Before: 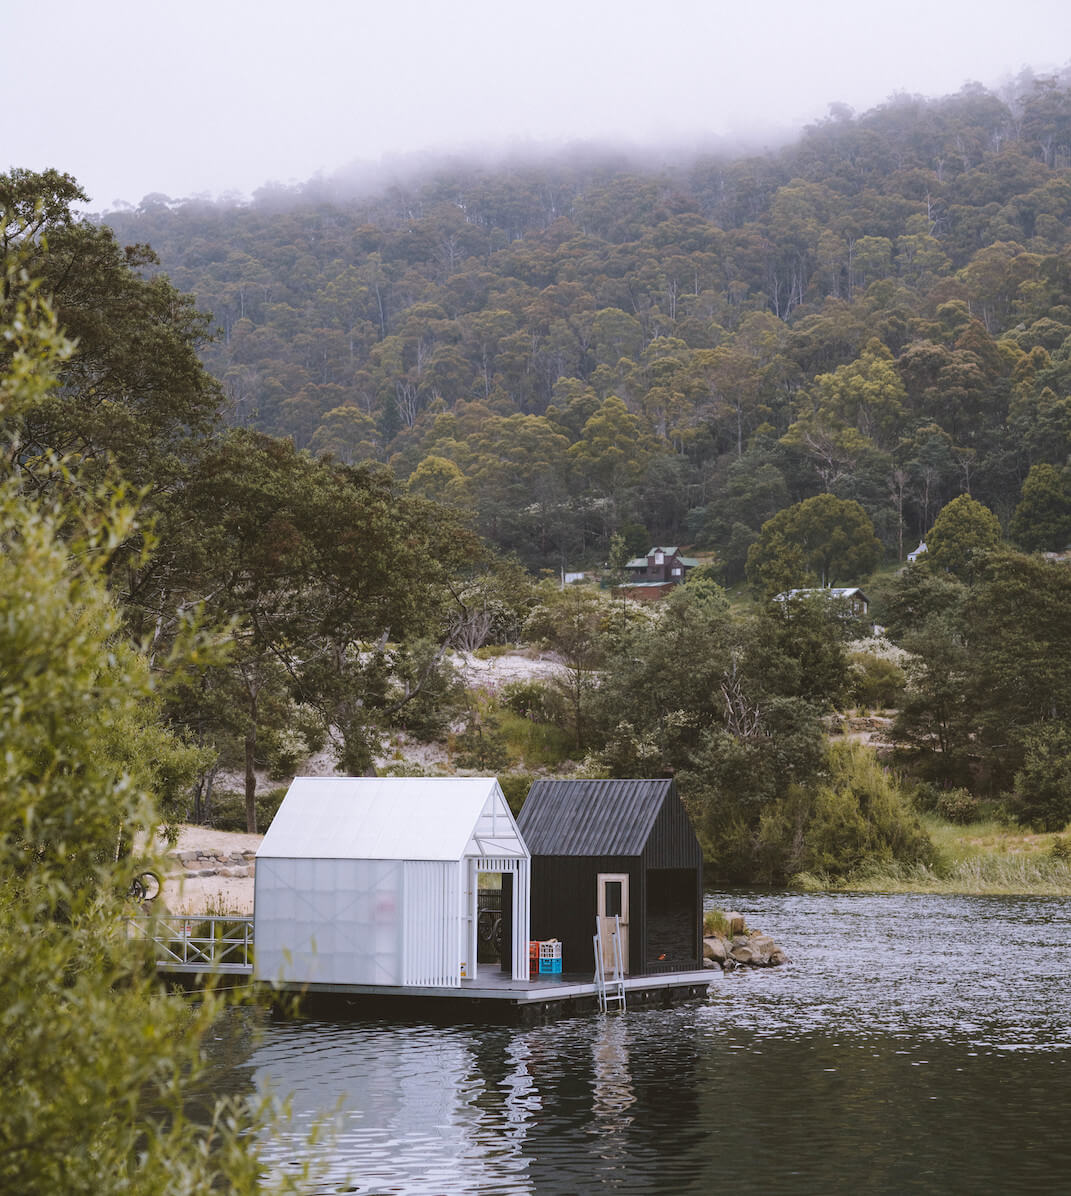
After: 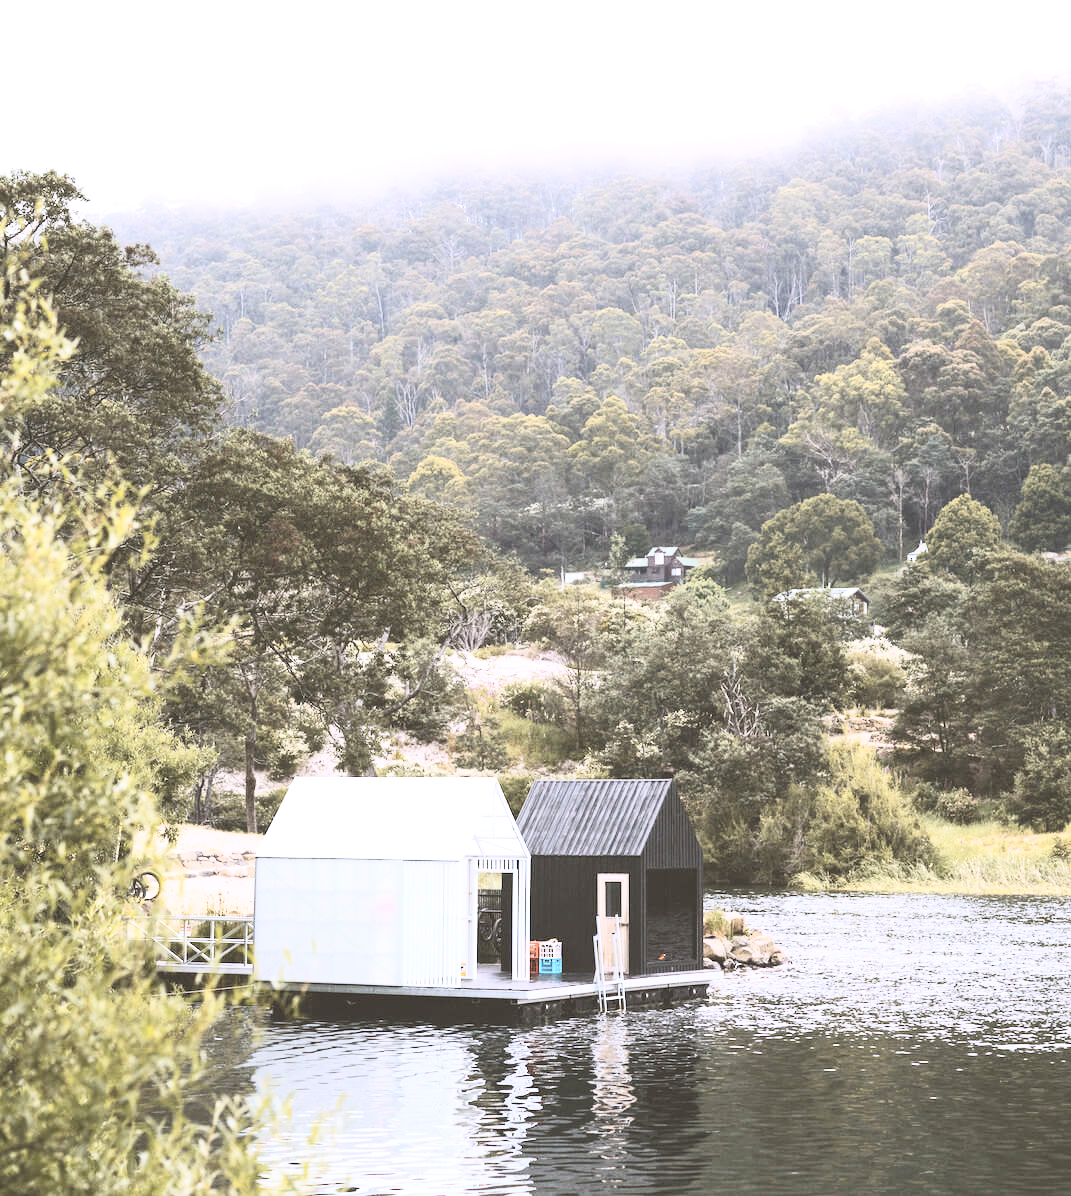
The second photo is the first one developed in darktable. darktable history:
exposure: black level correction 0, exposure 0.7 EV, compensate exposure bias true, compensate highlight preservation false
contrast brightness saturation: contrast 0.43, brightness 0.56, saturation -0.19
